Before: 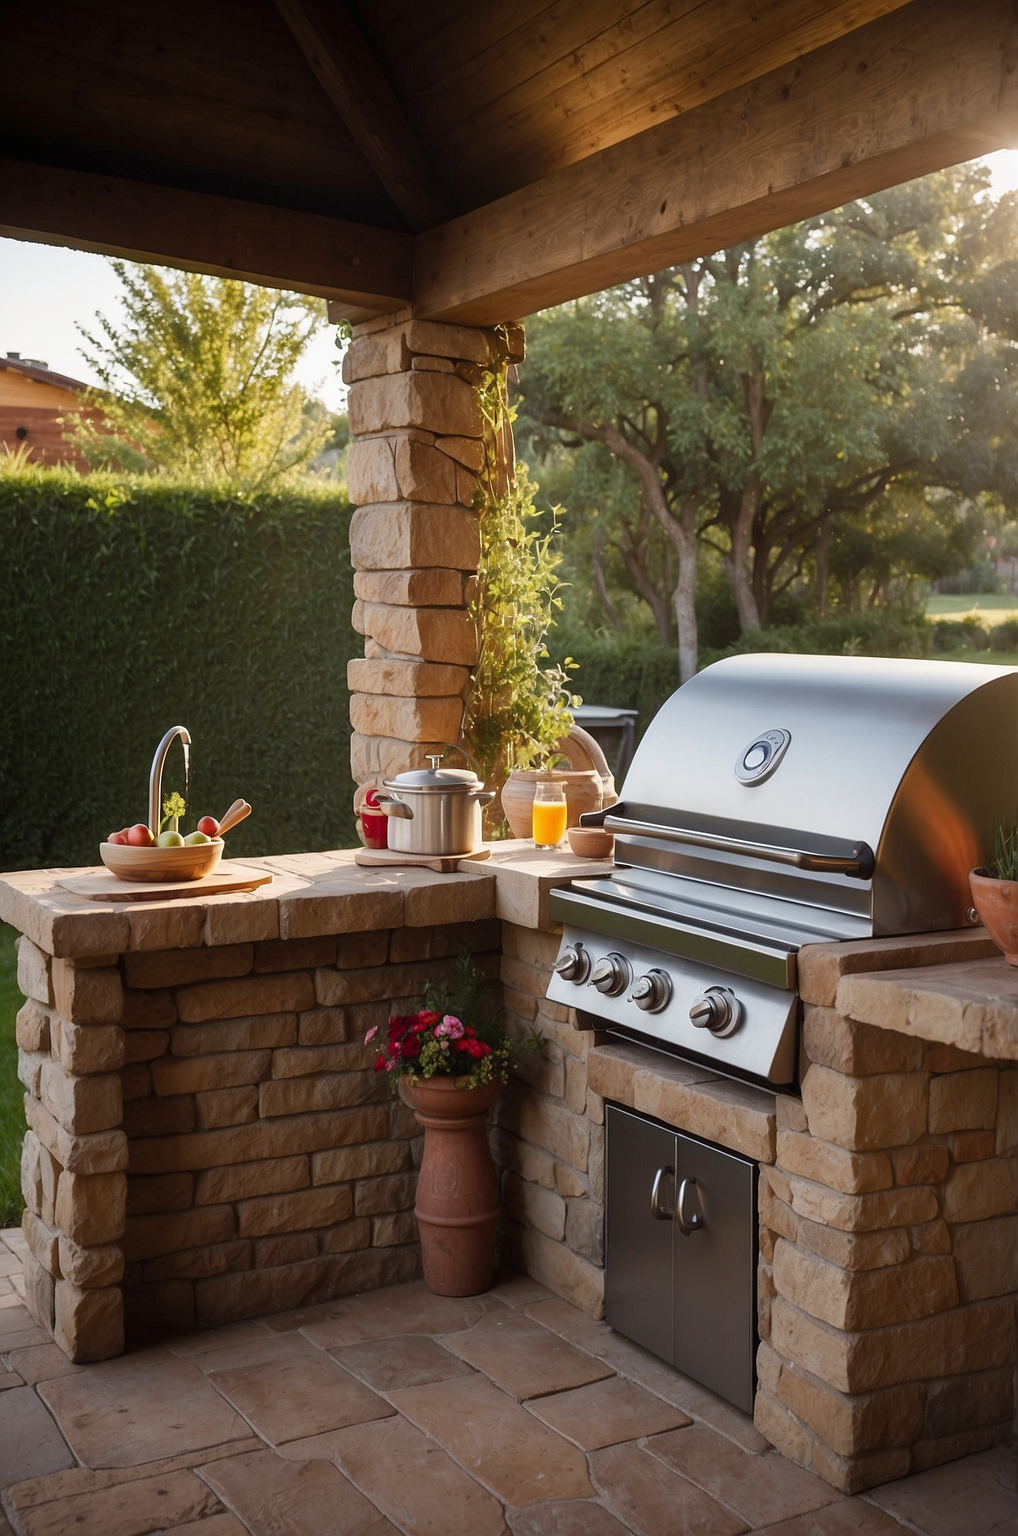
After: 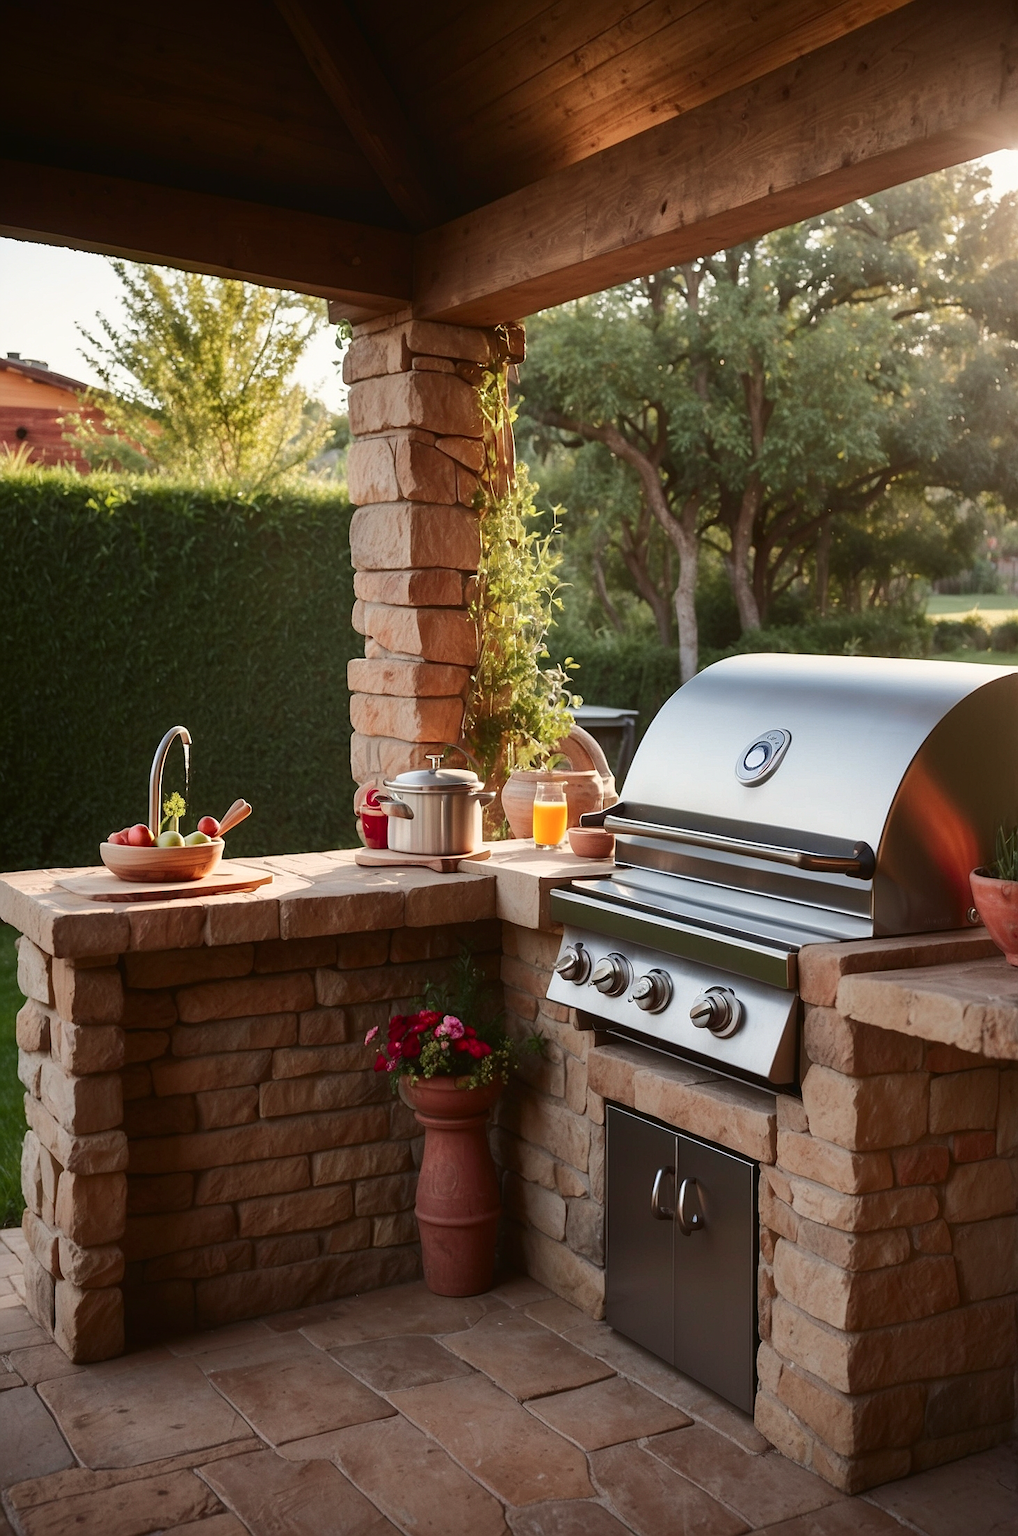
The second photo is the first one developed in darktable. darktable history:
tone curve: curves: ch0 [(0, 0.021) (0.059, 0.053) (0.212, 0.18) (0.337, 0.304) (0.495, 0.505) (0.725, 0.731) (0.89, 0.919) (1, 1)]; ch1 [(0, 0) (0.094, 0.081) (0.311, 0.282) (0.421, 0.417) (0.479, 0.475) (0.54, 0.55) (0.615, 0.65) (0.683, 0.688) (1, 1)]; ch2 [(0, 0) (0.257, 0.217) (0.44, 0.431) (0.498, 0.507) (0.603, 0.598) (1, 1)], color space Lab, independent channels, preserve colors none
